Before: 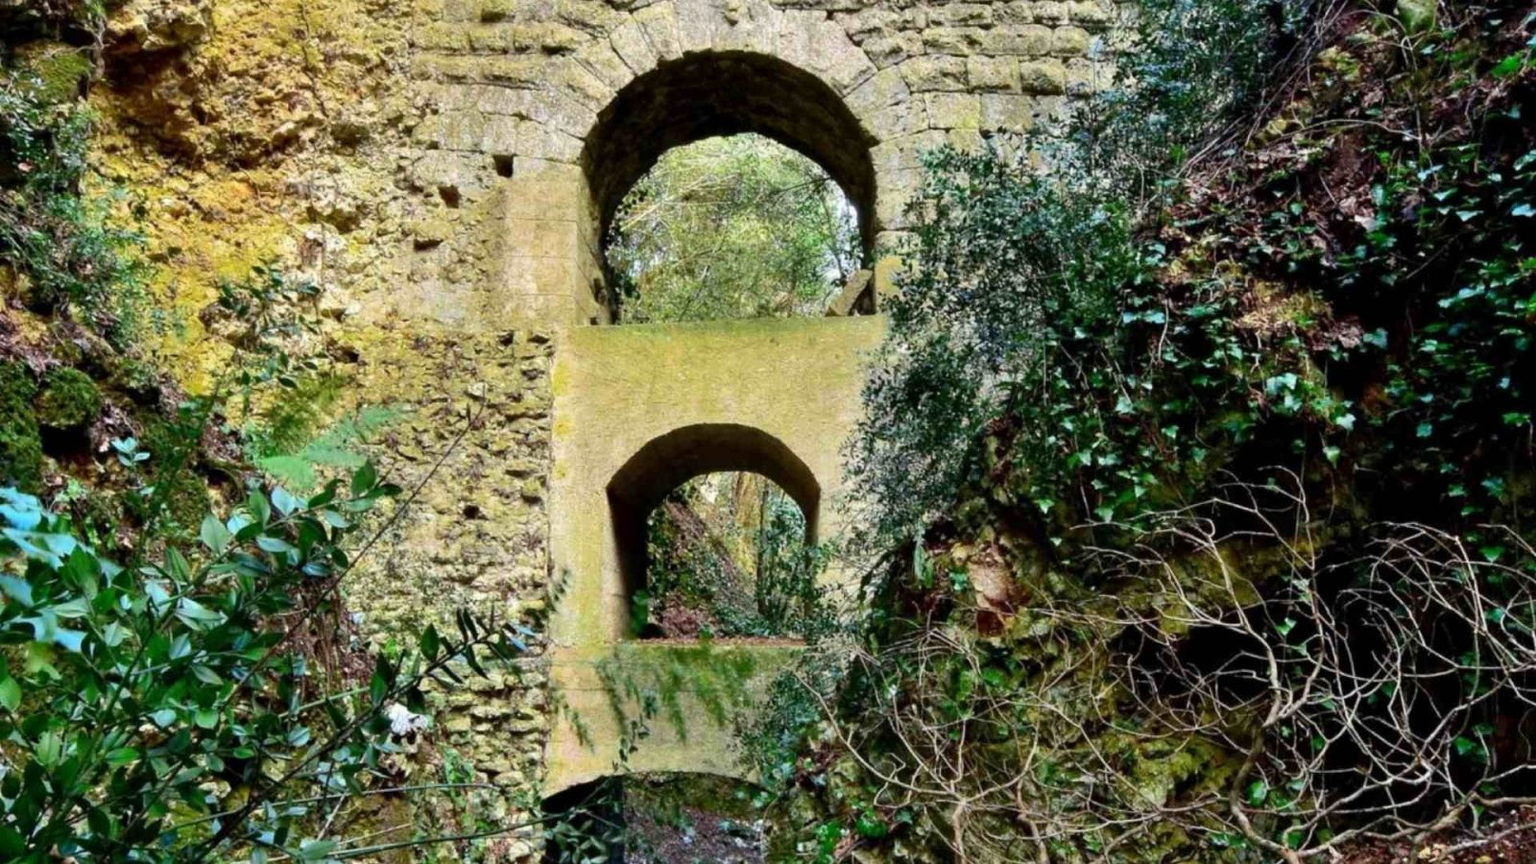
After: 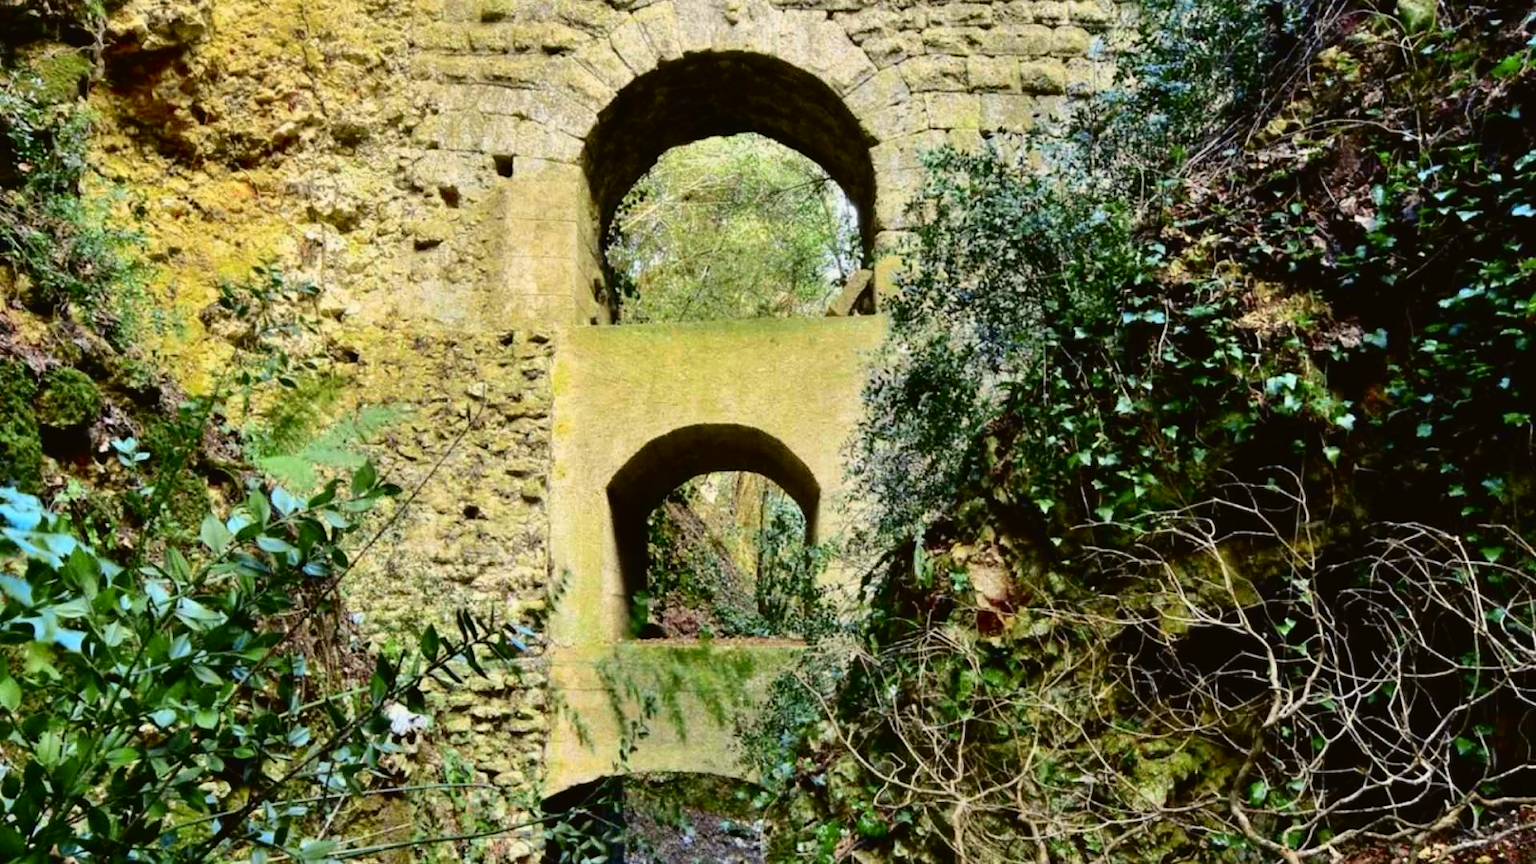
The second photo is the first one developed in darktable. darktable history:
tone curve: curves: ch0 [(0, 0.021) (0.049, 0.044) (0.152, 0.14) (0.328, 0.377) (0.473, 0.543) (0.641, 0.705) (0.85, 0.894) (1, 0.969)]; ch1 [(0, 0) (0.302, 0.331) (0.433, 0.432) (0.472, 0.47) (0.502, 0.503) (0.527, 0.516) (0.564, 0.573) (0.614, 0.626) (0.677, 0.701) (0.859, 0.885) (1, 1)]; ch2 [(0, 0) (0.33, 0.301) (0.447, 0.44) (0.487, 0.496) (0.502, 0.516) (0.535, 0.563) (0.565, 0.597) (0.608, 0.641) (1, 1)], color space Lab, independent channels, preserve colors none
tone equalizer: -8 EV -1.84 EV, -7 EV -1.16 EV, -6 EV -1.62 EV, smoothing diameter 25%, edges refinement/feathering 10, preserve details guided filter
